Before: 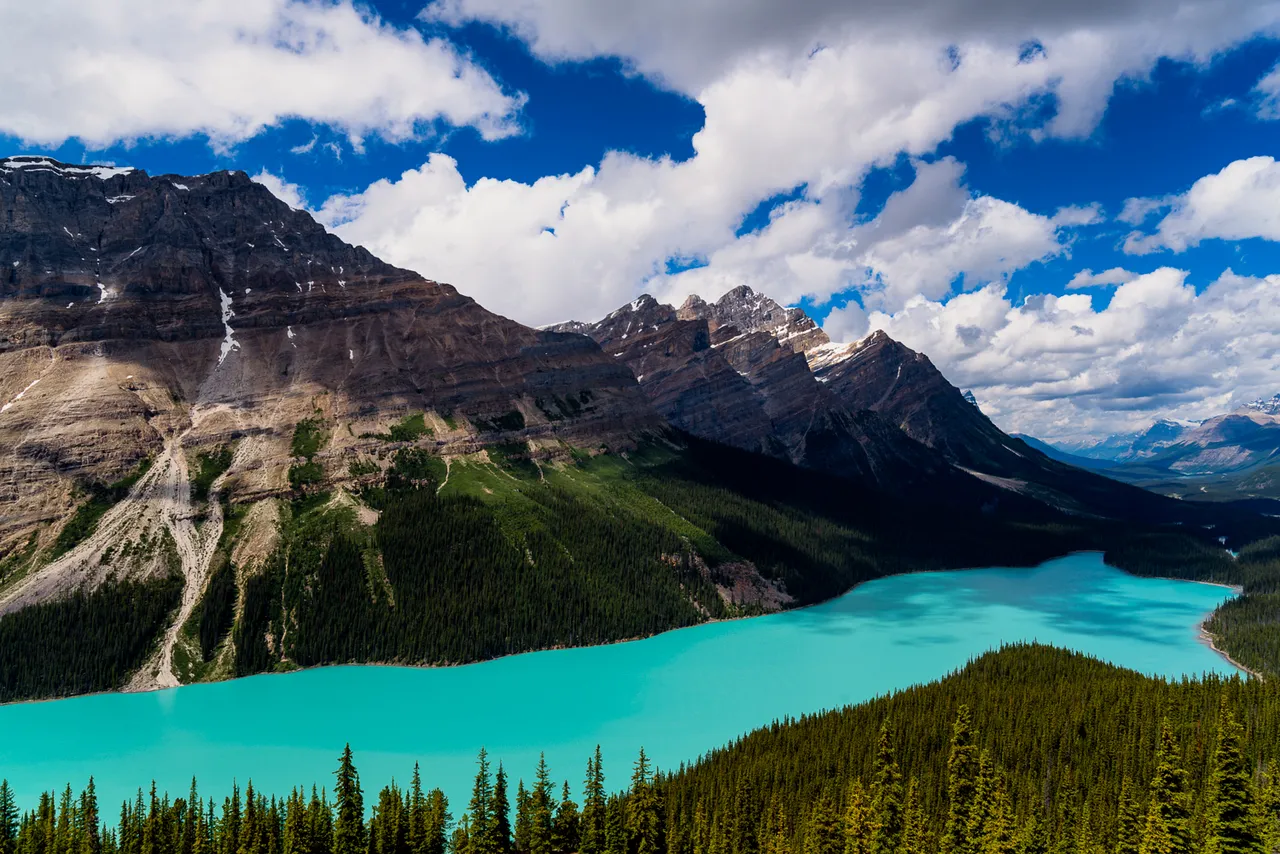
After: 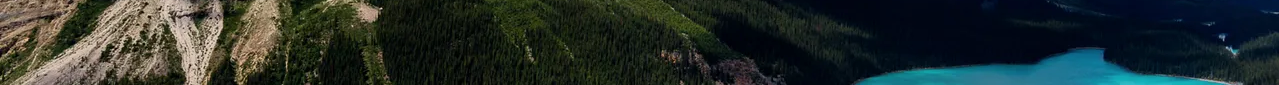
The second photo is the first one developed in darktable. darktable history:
crop and rotate: top 59.084%, bottom 30.916%
color balance rgb: linear chroma grading › global chroma 1.5%, linear chroma grading › mid-tones -1%, perceptual saturation grading › global saturation -3%, perceptual saturation grading › shadows -2%
tone equalizer: on, module defaults
